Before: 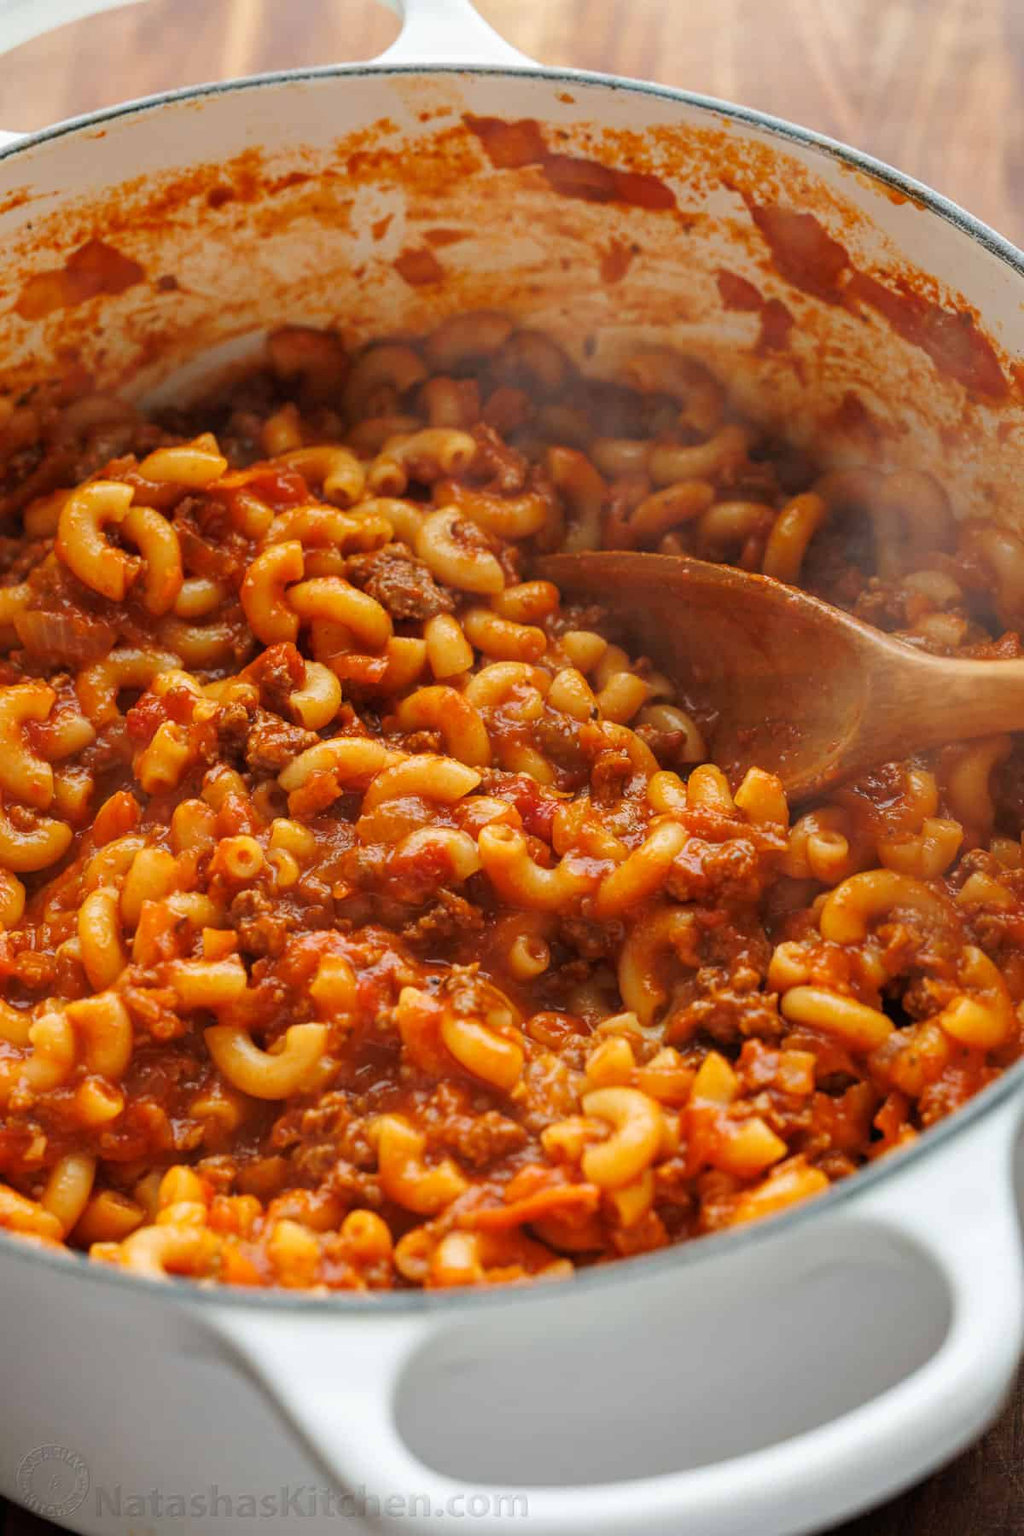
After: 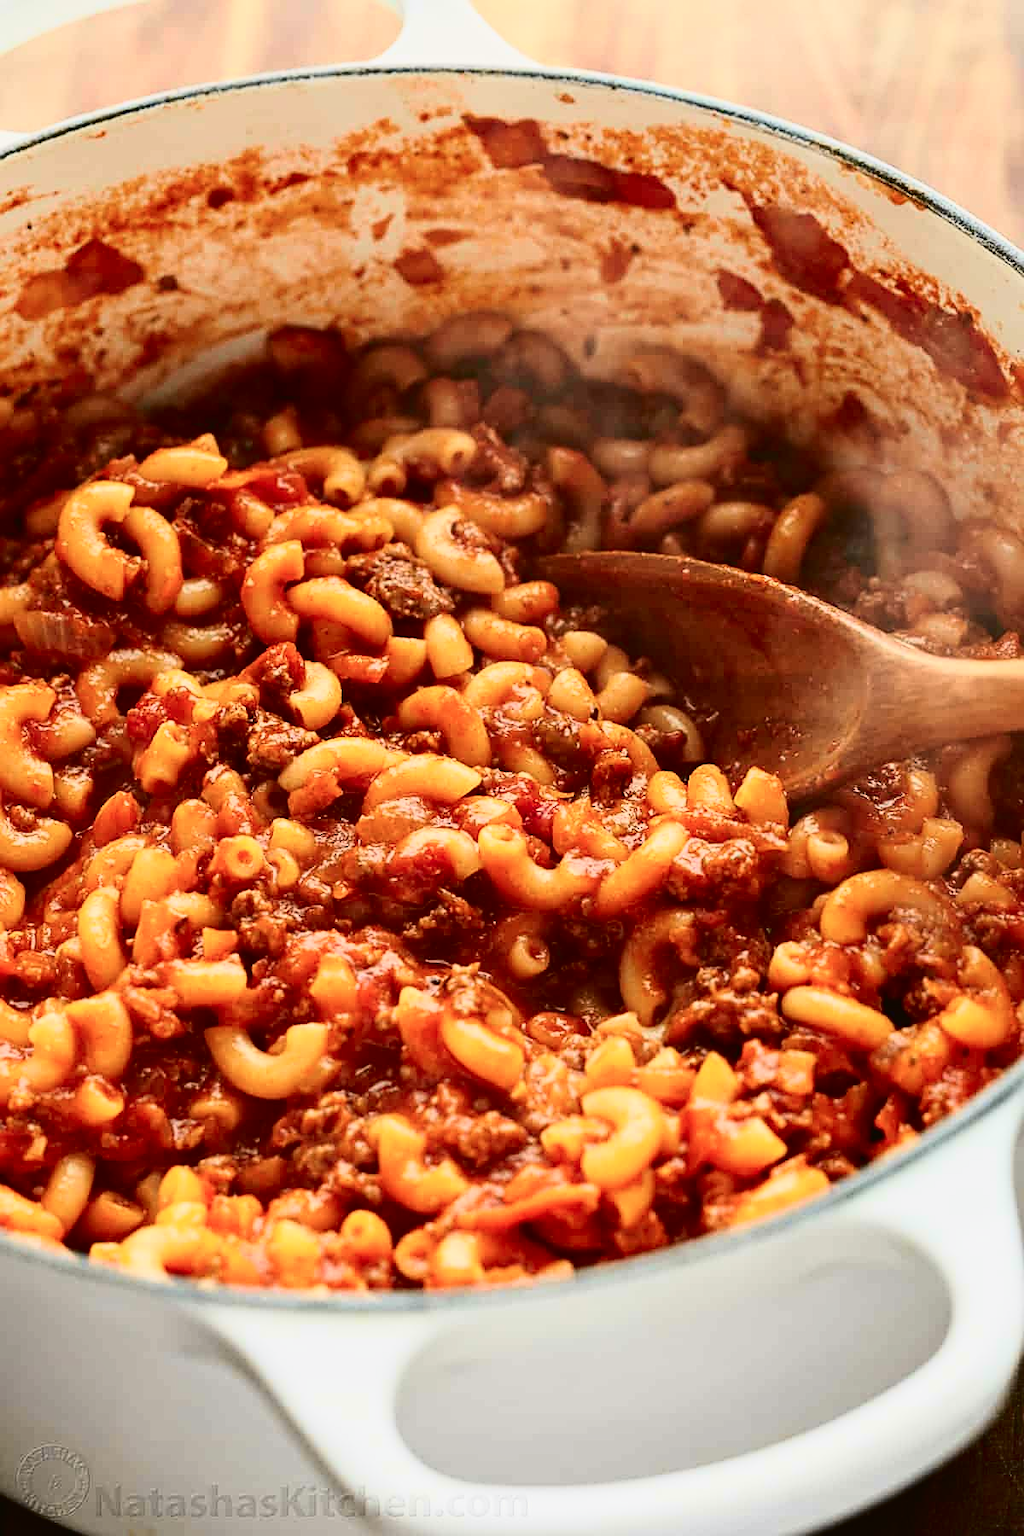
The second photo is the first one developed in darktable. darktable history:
tone curve: curves: ch0 [(0, 0.021) (0.049, 0.044) (0.152, 0.14) (0.328, 0.377) (0.473, 0.543) (0.641, 0.705) (0.85, 0.894) (1, 0.969)]; ch1 [(0, 0) (0.302, 0.331) (0.427, 0.433) (0.472, 0.47) (0.502, 0.503) (0.527, 0.521) (0.564, 0.58) (0.614, 0.626) (0.677, 0.701) (0.859, 0.885) (1, 1)]; ch2 [(0, 0) (0.33, 0.301) (0.447, 0.44) (0.487, 0.496) (0.502, 0.516) (0.535, 0.563) (0.565, 0.593) (0.618, 0.628) (1, 1)], color space Lab, independent channels, preserve colors none
contrast brightness saturation: contrast 0.281
tone equalizer: on, module defaults
sharpen: on, module defaults
